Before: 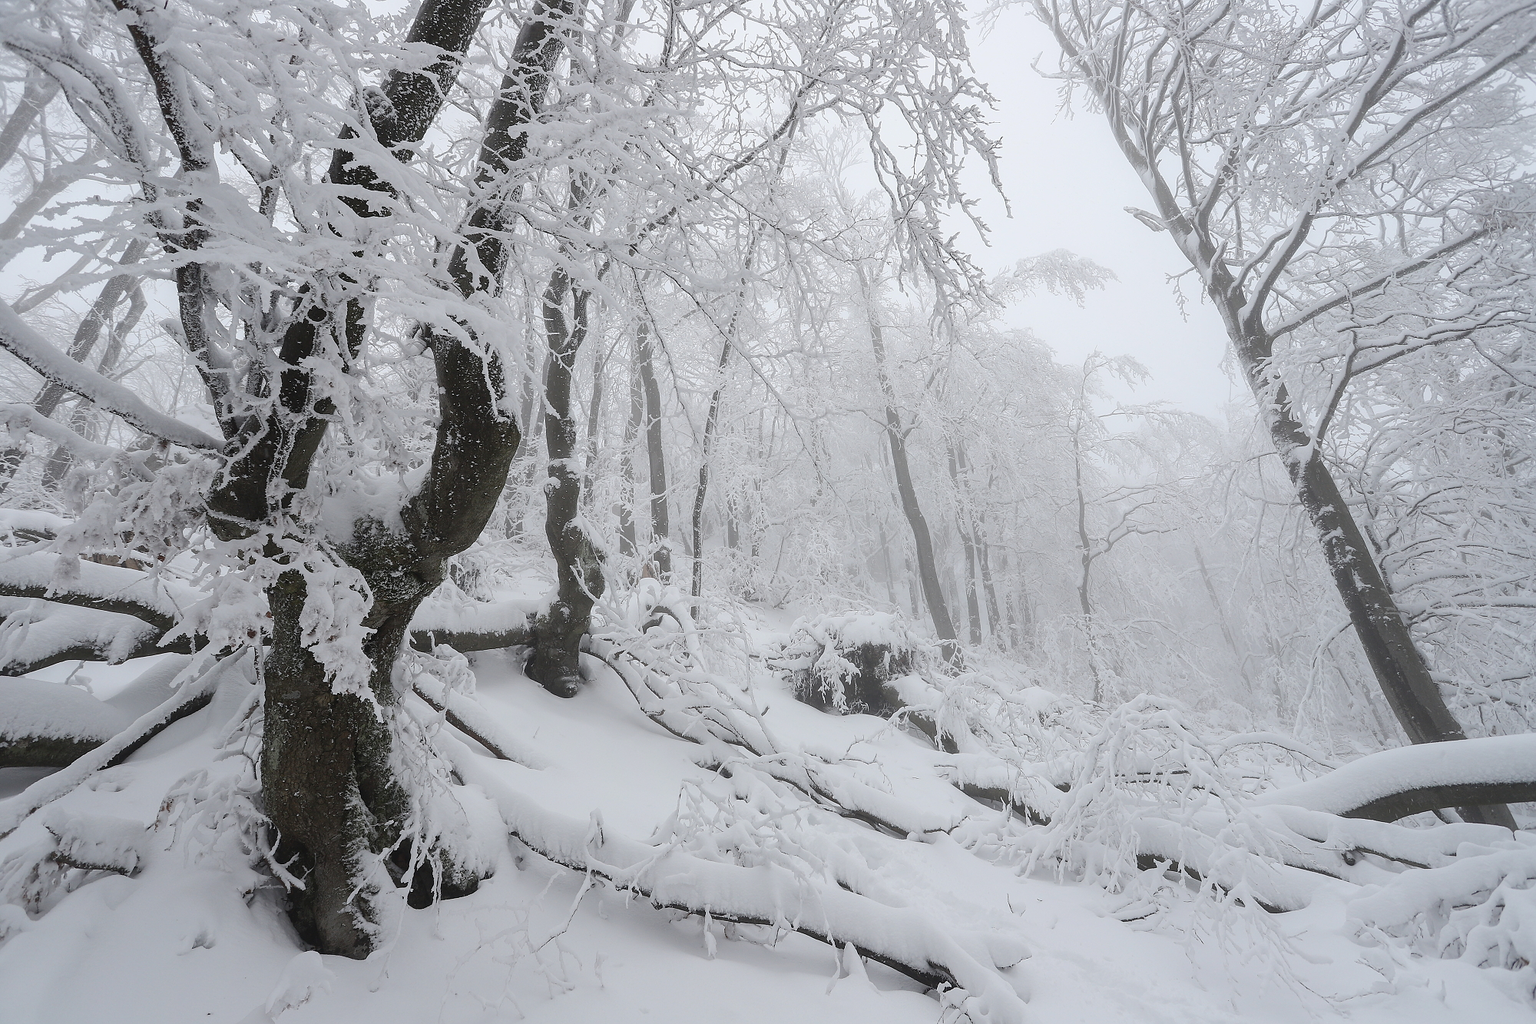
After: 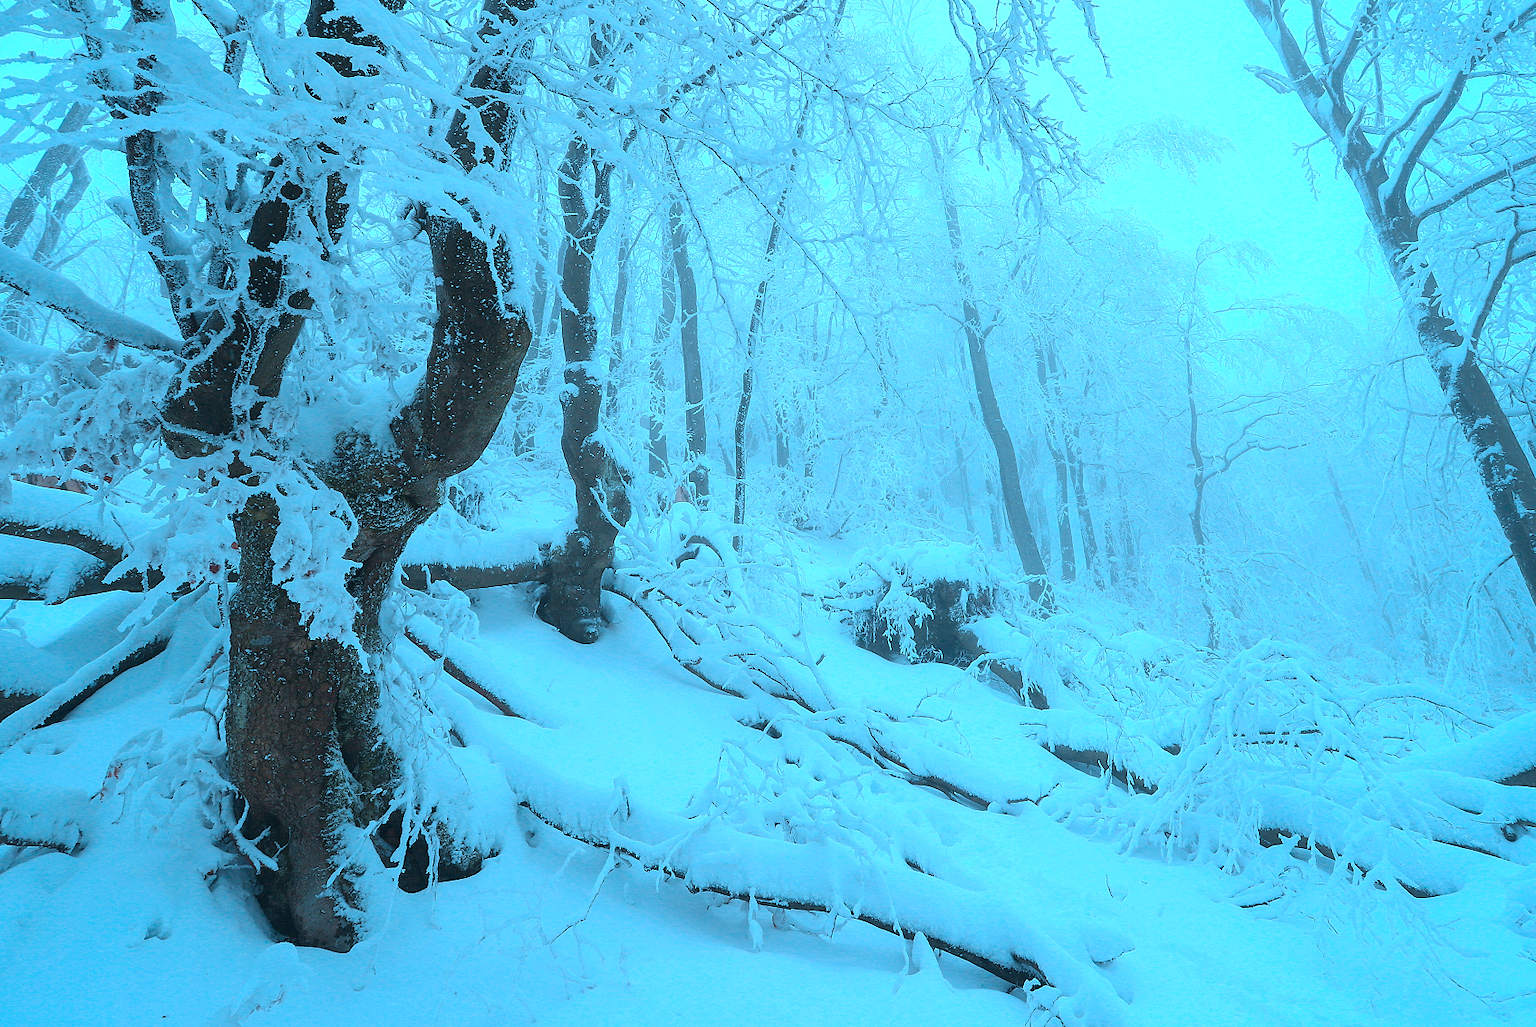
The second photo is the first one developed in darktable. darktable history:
color calibration: output R [1.422, -0.35, -0.252, 0], output G [-0.238, 1.259, -0.084, 0], output B [-0.081, -0.196, 1.58, 0], output brightness [0.49, 0.671, -0.57, 0], illuminant as shot in camera, x 0.358, y 0.373, temperature 4628.91 K
crop and rotate: left 4.58%, top 14.924%, right 10.668%
